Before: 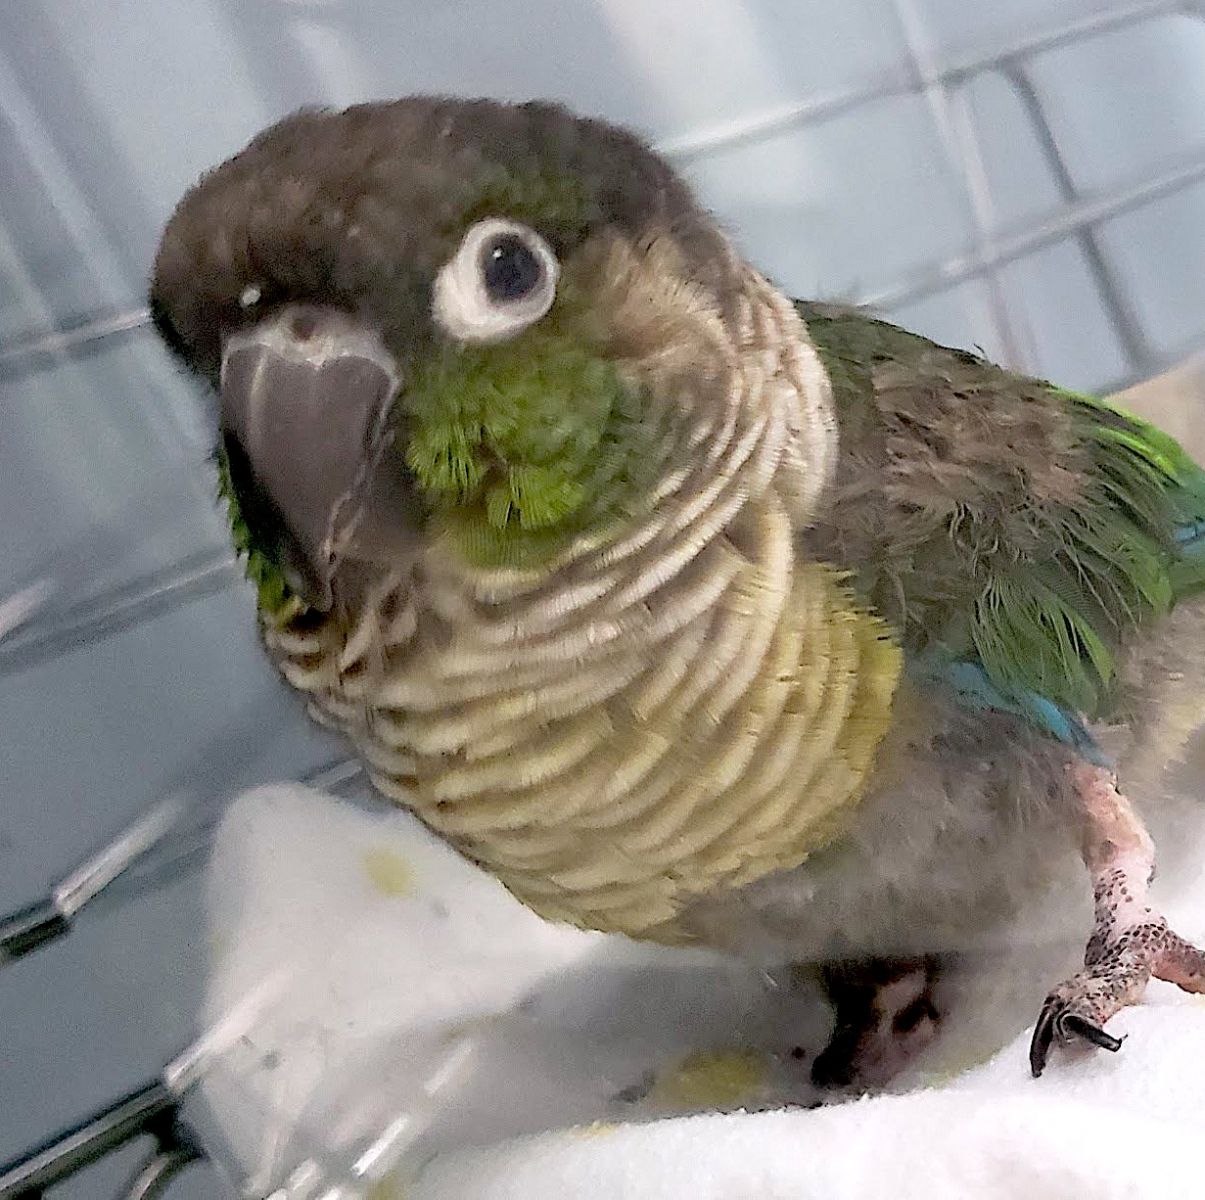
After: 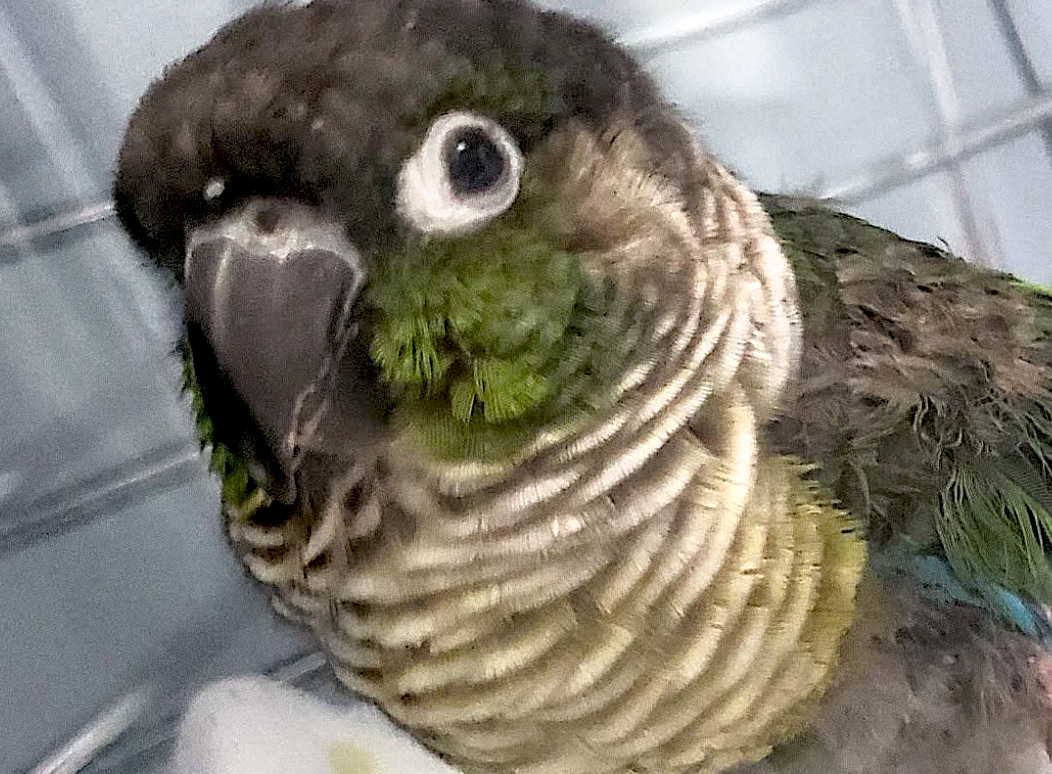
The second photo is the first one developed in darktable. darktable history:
crop: left 3.015%, top 8.969%, right 9.647%, bottom 26.457%
local contrast: on, module defaults
filmic rgb: black relative exposure -9.08 EV, white relative exposure 2.3 EV, hardness 7.49
grain: coarseness 0.09 ISO
